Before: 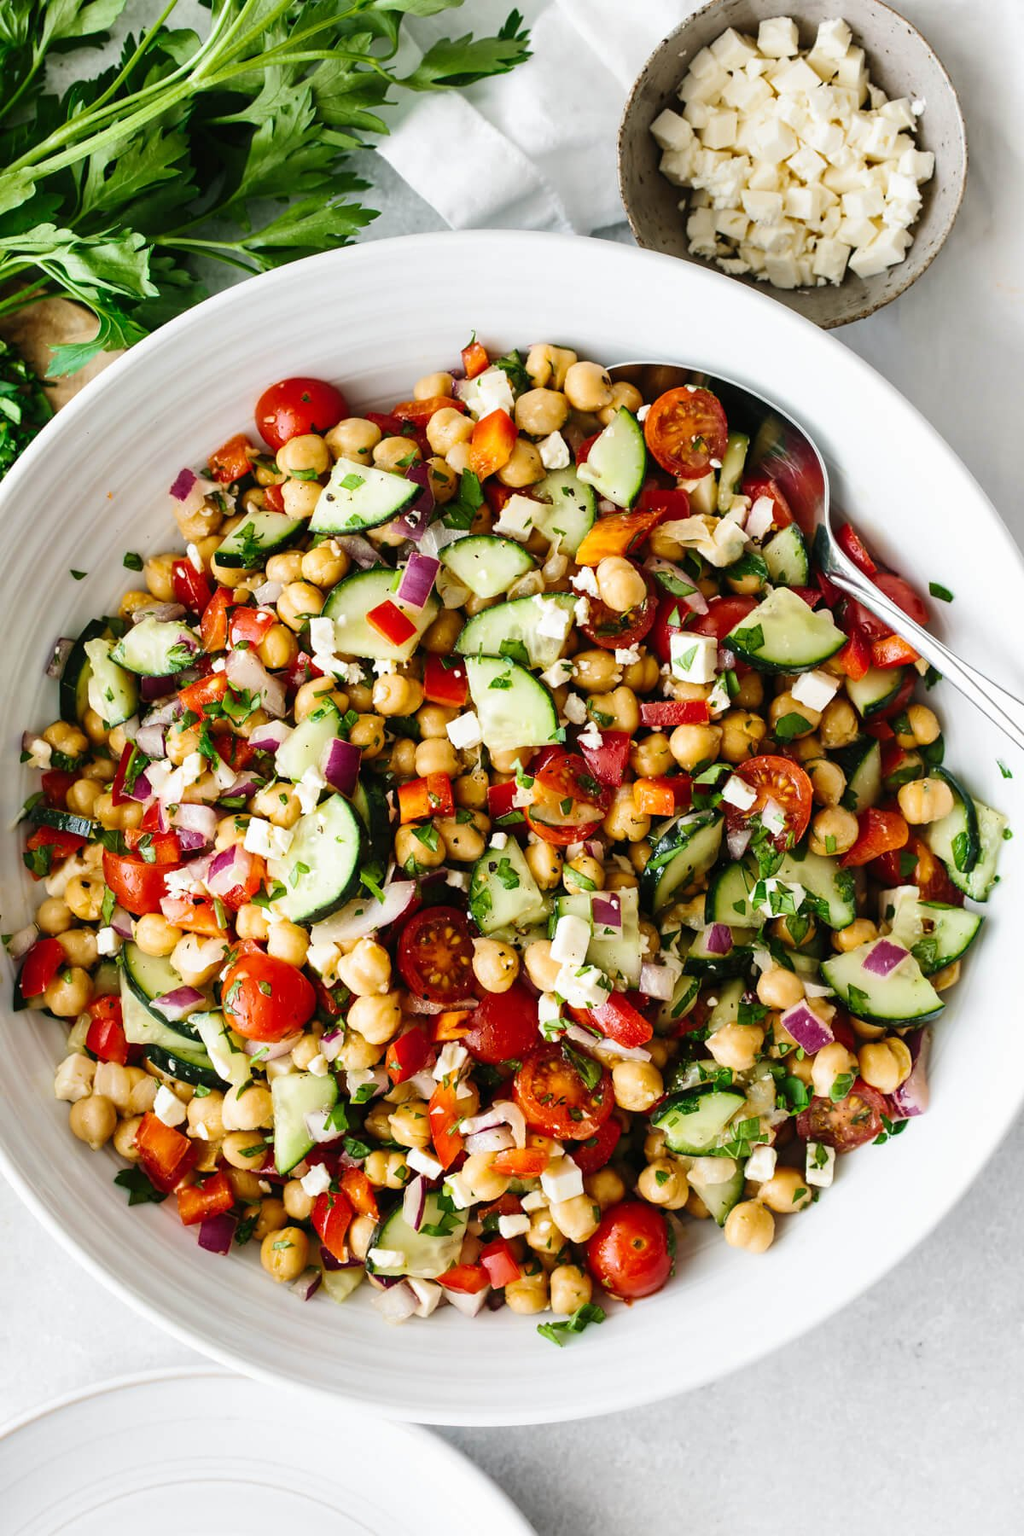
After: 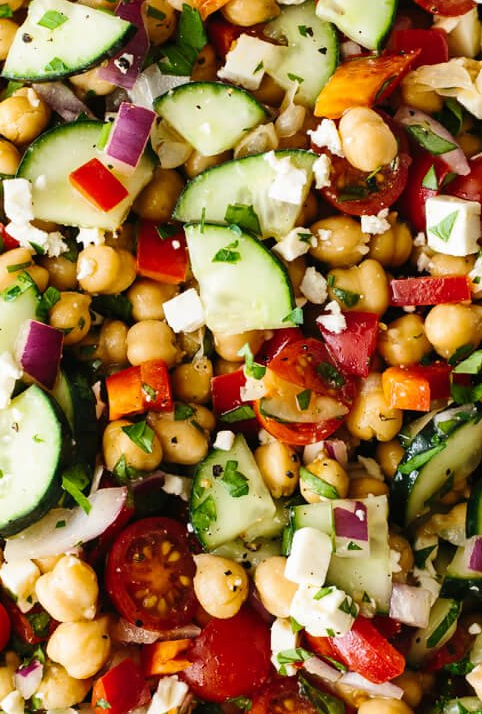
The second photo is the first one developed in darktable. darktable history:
crop: left 30.037%, top 30.28%, right 29.72%, bottom 30.038%
